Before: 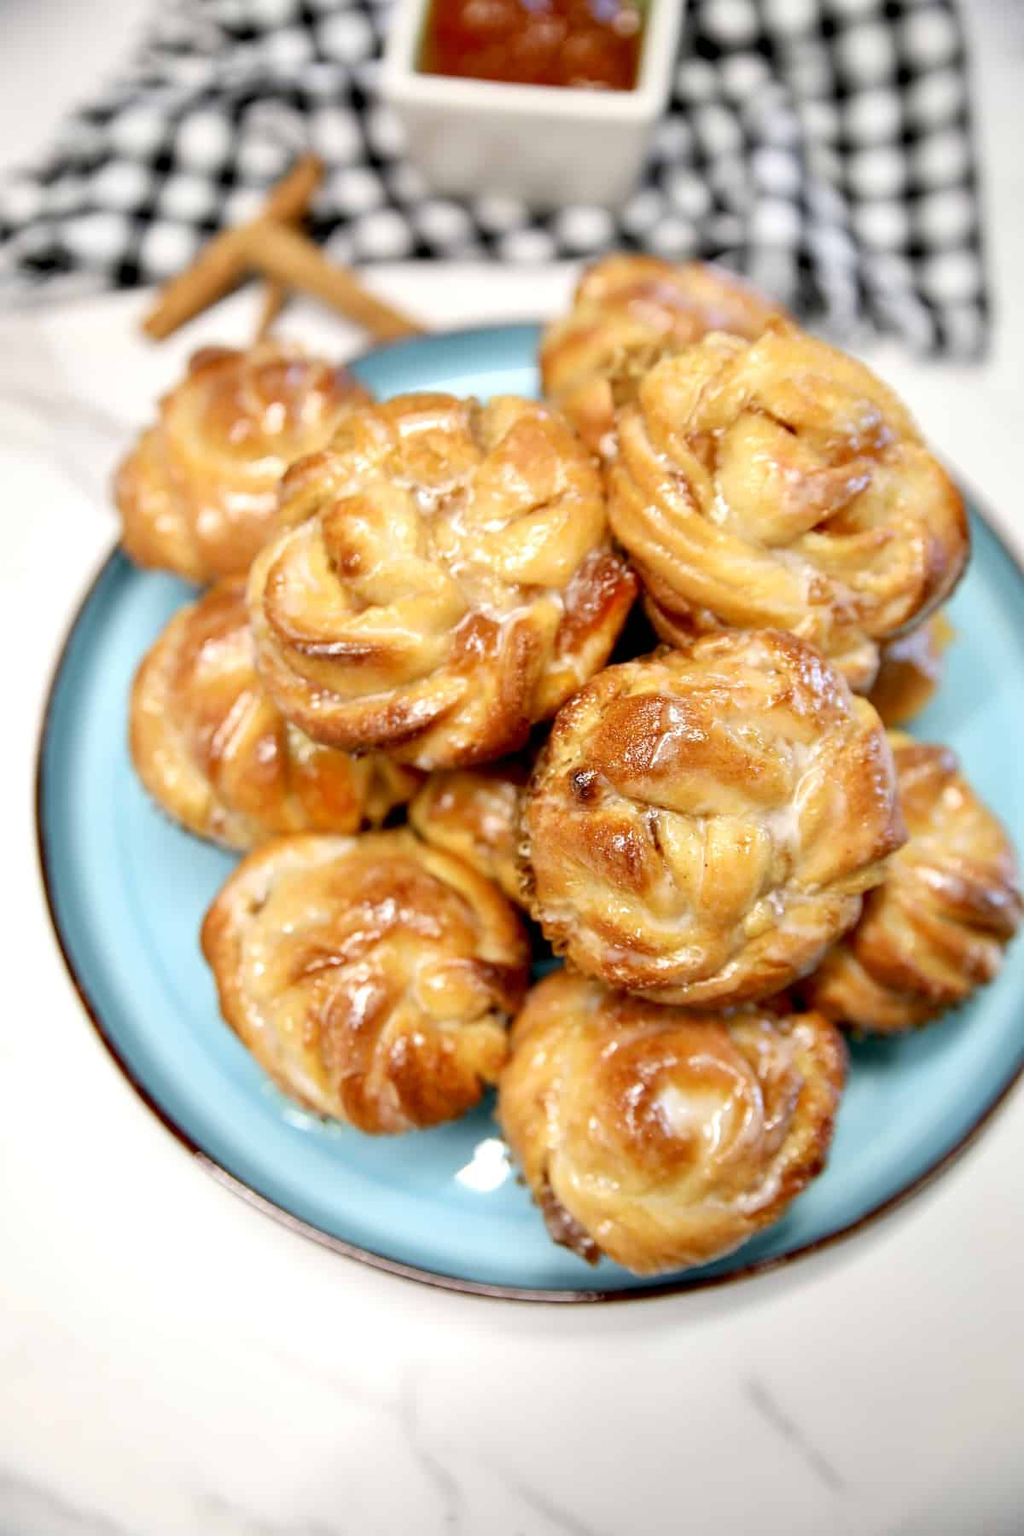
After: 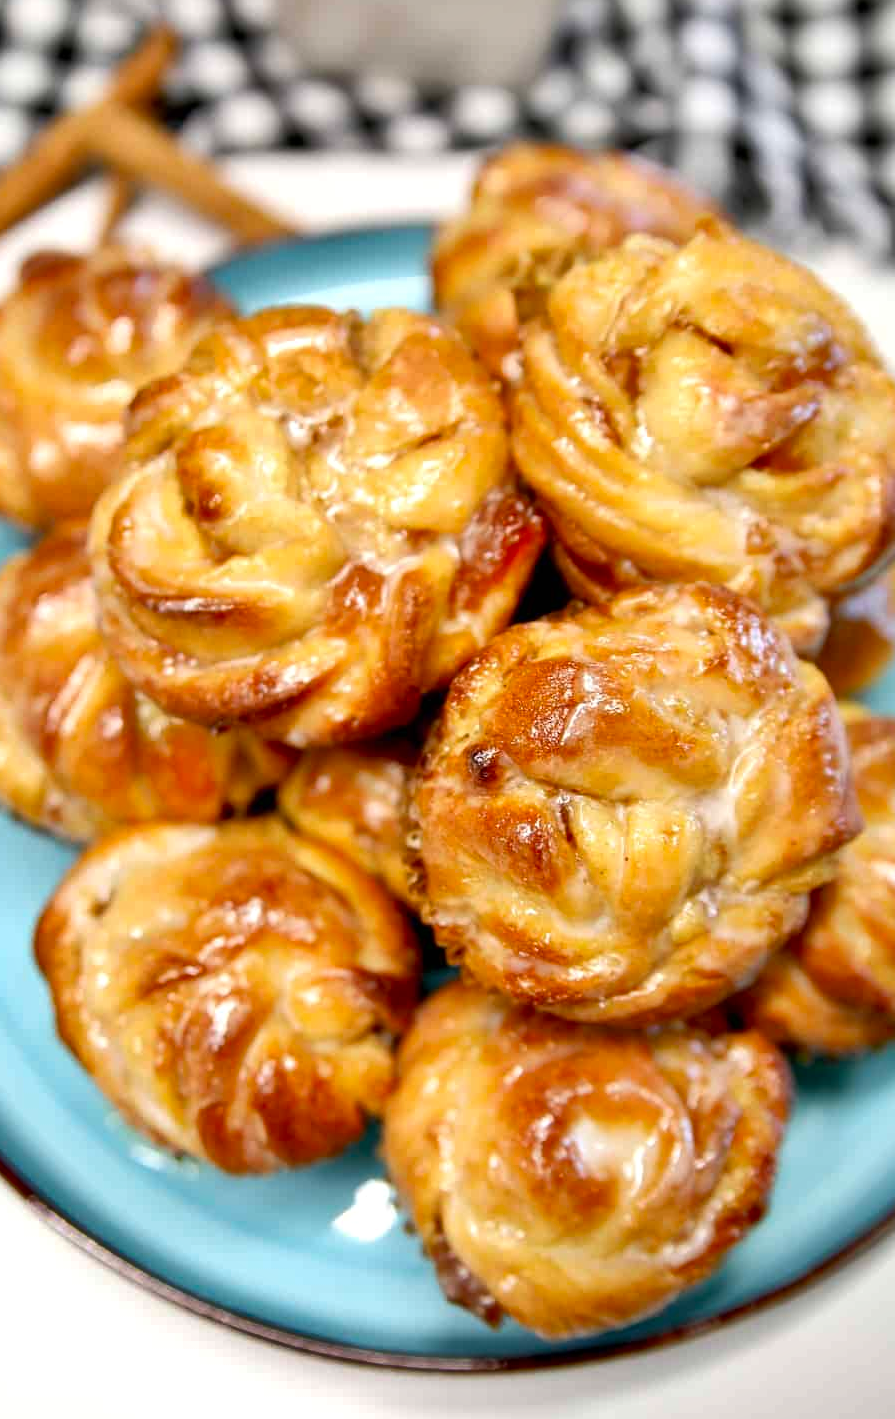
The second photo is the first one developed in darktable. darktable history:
crop: left 16.786%, top 8.649%, right 8.581%, bottom 12.504%
shadows and highlights: shadows 13.01, white point adjustment 1.17, soften with gaussian
